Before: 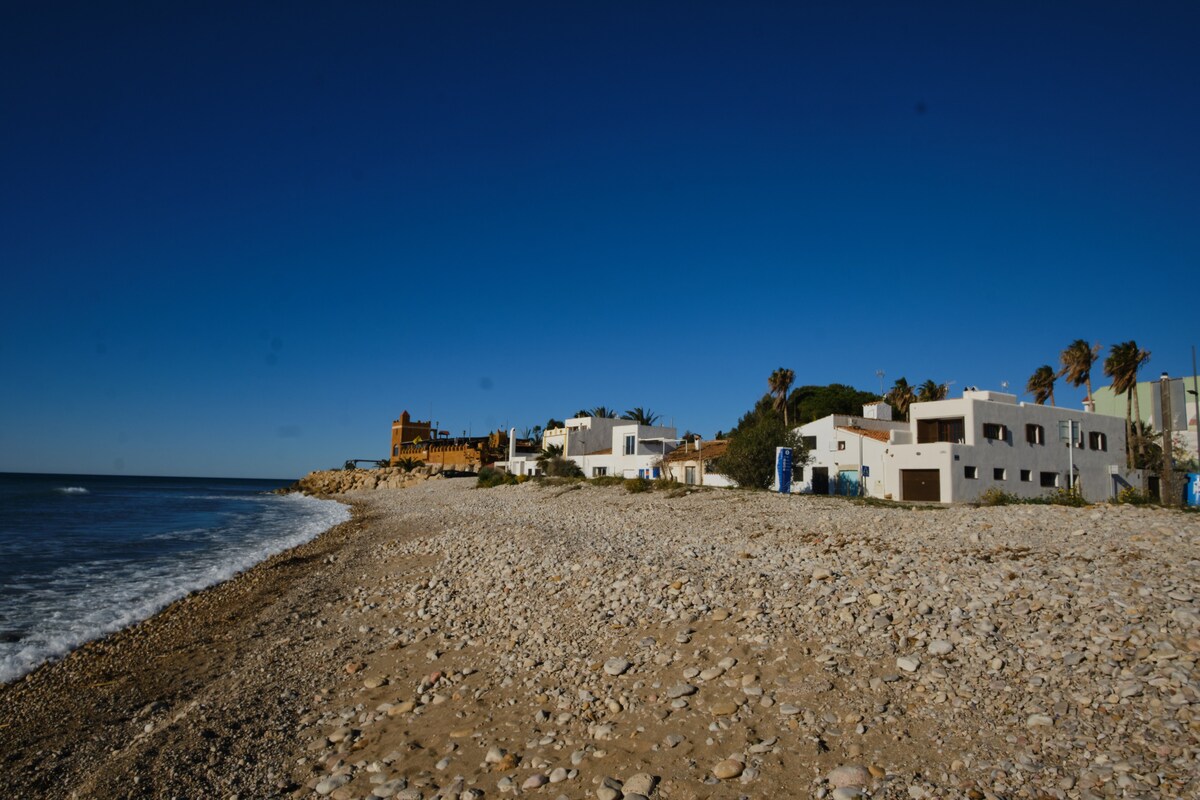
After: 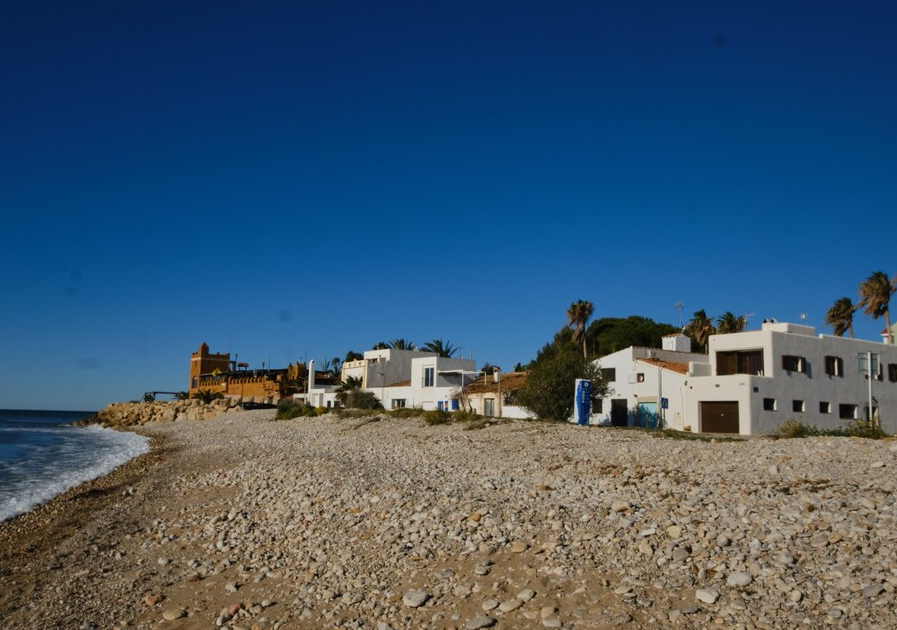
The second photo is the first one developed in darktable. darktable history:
crop: left 16.762%, top 8.569%, right 8.414%, bottom 12.662%
